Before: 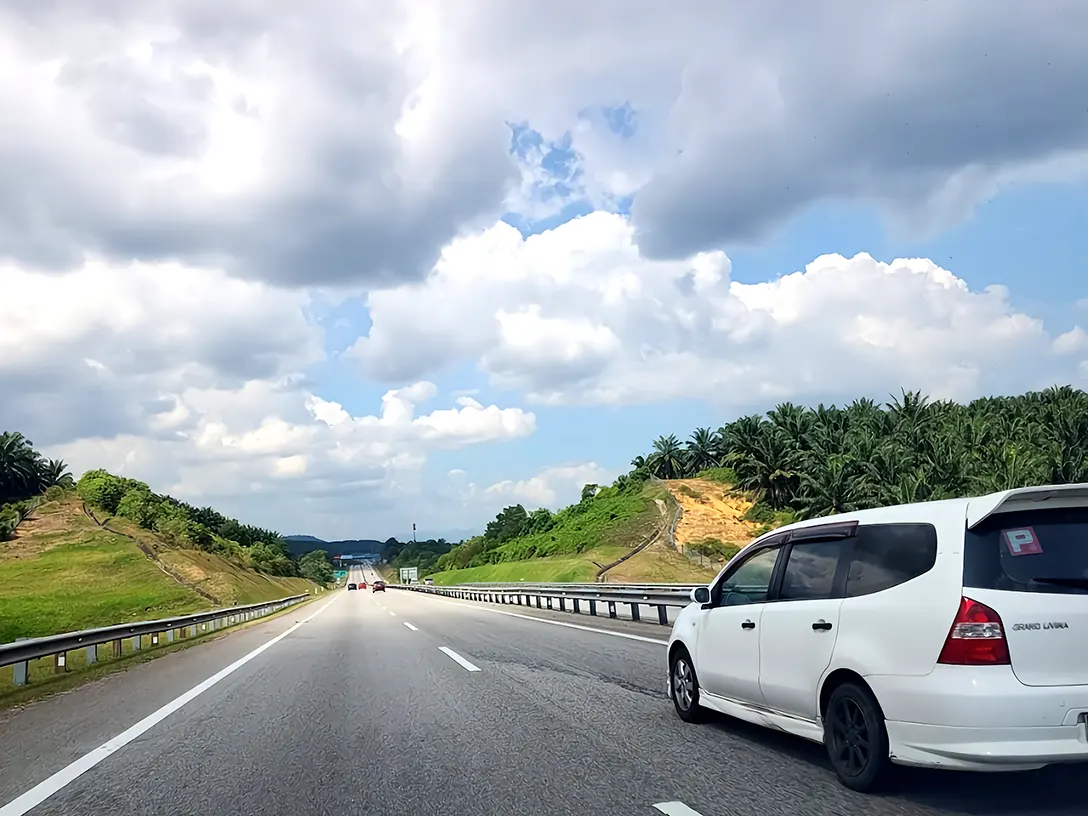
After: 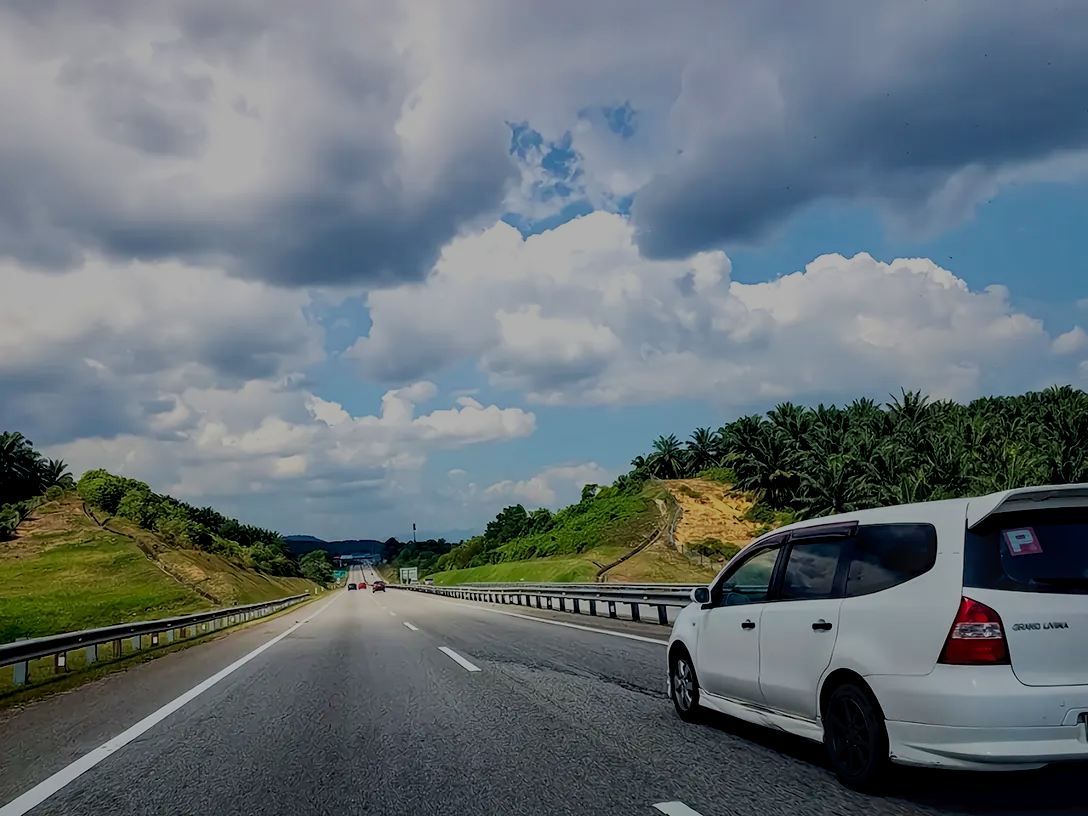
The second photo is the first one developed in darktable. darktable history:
exposure: exposure -2.002 EV, compensate highlight preservation false
haze removal: compatibility mode true, adaptive false
velvia: on, module defaults
filmic rgb: middle gray luminance 9.23%, black relative exposure -10.55 EV, white relative exposure 3.45 EV, threshold 6 EV, target black luminance 0%, hardness 5.98, latitude 59.69%, contrast 1.087, highlights saturation mix 5%, shadows ↔ highlights balance 29.23%, add noise in highlights 0, preserve chrominance no, color science v3 (2019), use custom middle-gray values true, iterations of high-quality reconstruction 0, contrast in highlights soft, enable highlight reconstruction true
tone curve: curves: ch0 [(0, 0) (0.003, 0.027) (0.011, 0.03) (0.025, 0.04) (0.044, 0.063) (0.069, 0.093) (0.1, 0.125) (0.136, 0.153) (0.177, 0.191) (0.224, 0.232) (0.277, 0.279) (0.335, 0.333) (0.399, 0.39) (0.468, 0.457) (0.543, 0.535) (0.623, 0.611) (0.709, 0.683) (0.801, 0.758) (0.898, 0.853) (1, 1)], preserve colors none
local contrast: detail 130%
shadows and highlights: shadows 25, white point adjustment -3, highlights -30
